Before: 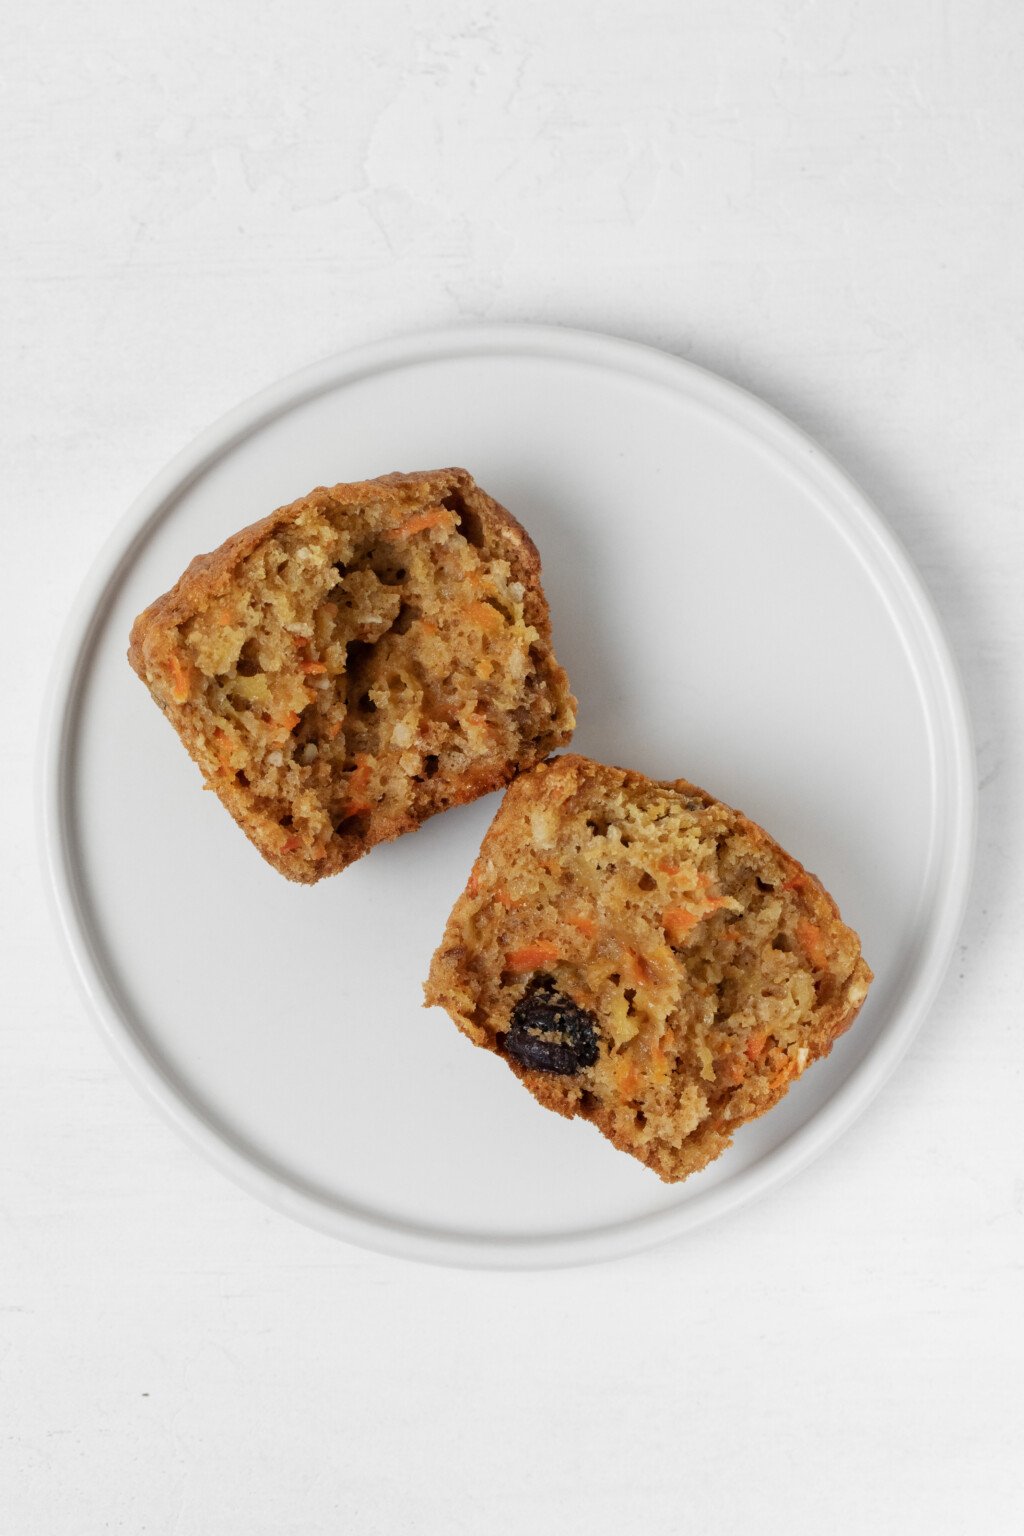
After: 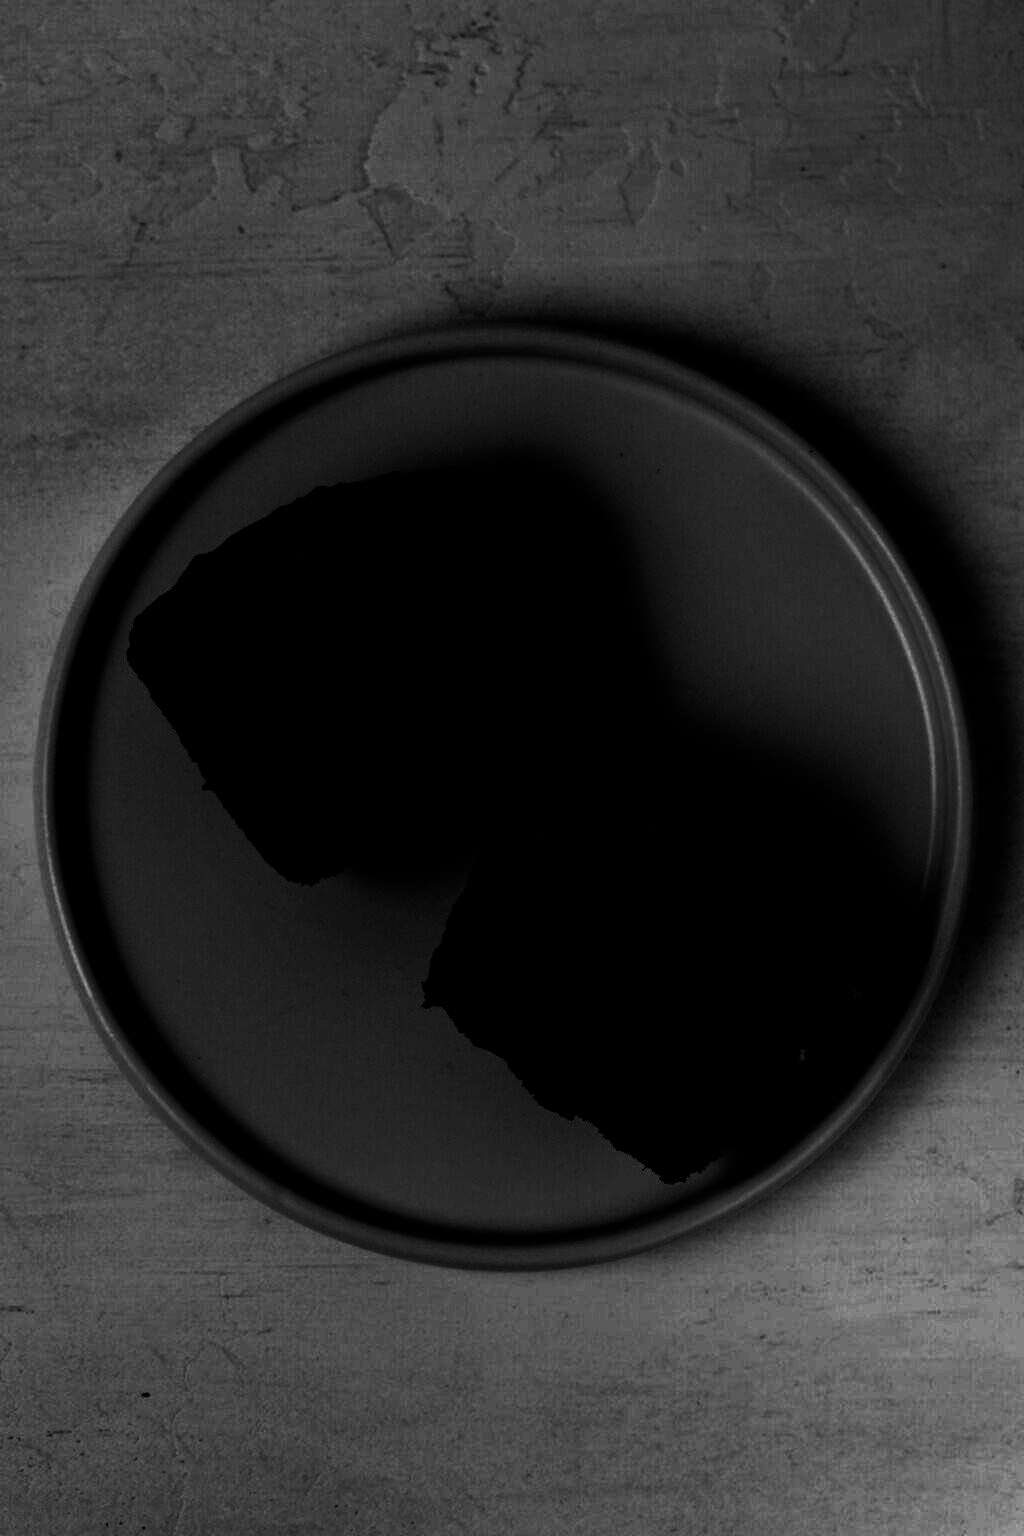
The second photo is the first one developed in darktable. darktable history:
levels: levels [0.721, 0.937, 0.997]
